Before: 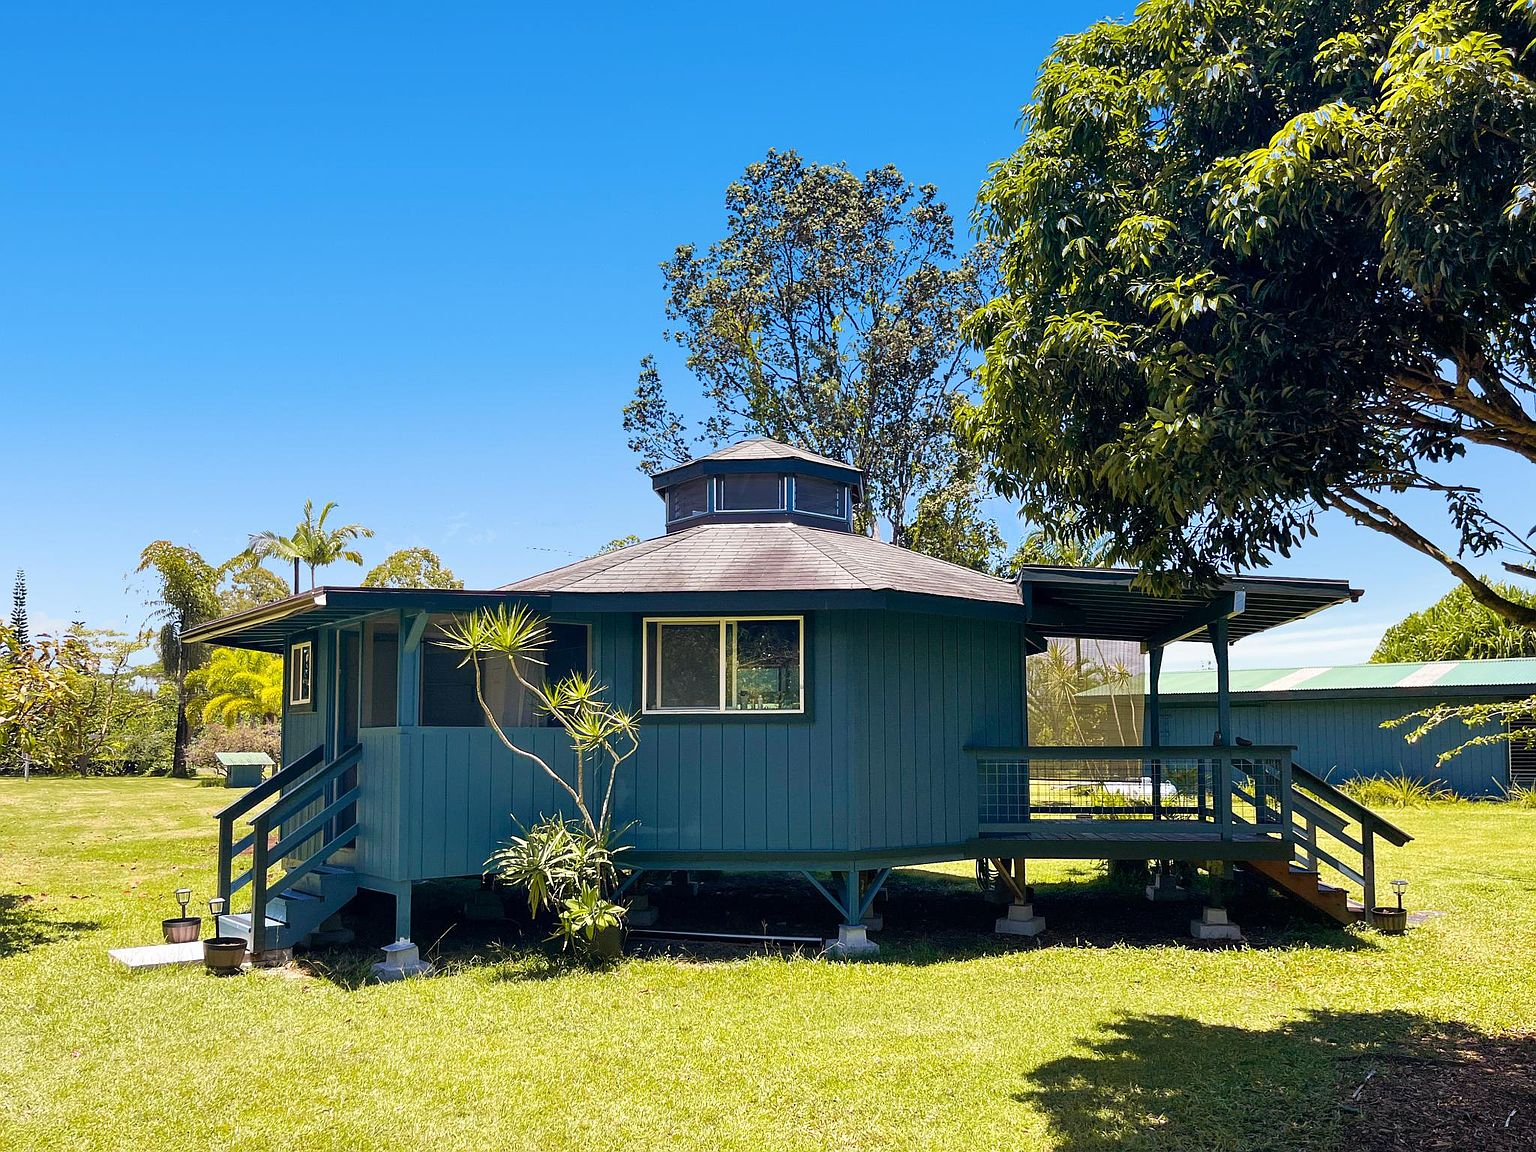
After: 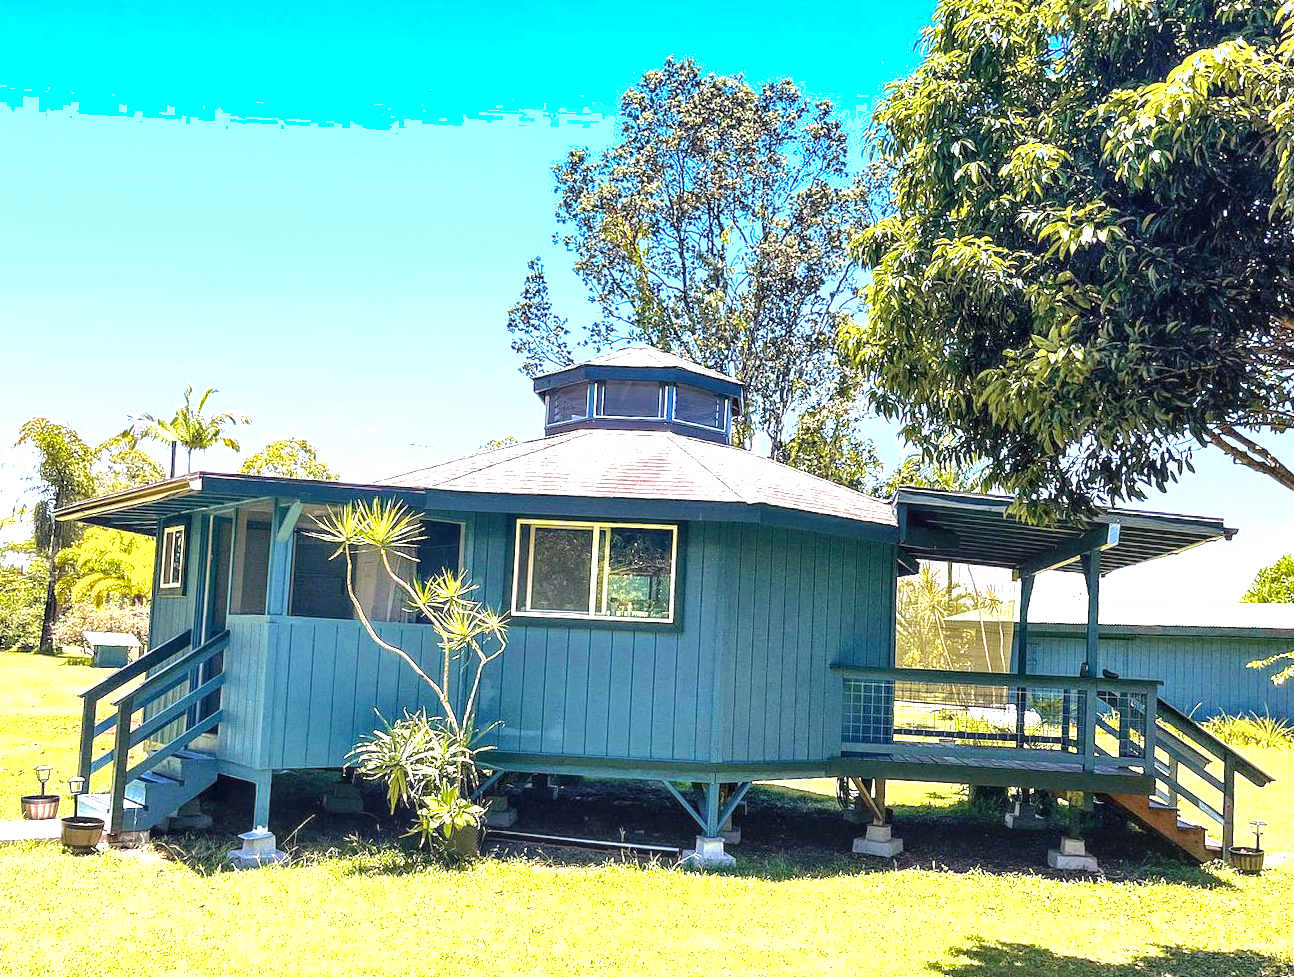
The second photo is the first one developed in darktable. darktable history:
exposure: black level correction 0, exposure 1.471 EV, compensate highlight preservation false
crop and rotate: angle -2.98°, left 5.243%, top 5.183%, right 4.731%, bottom 4.182%
local contrast: highlights 63%, detail 143%, midtone range 0.433
shadows and highlights: shadows 10.4, white point adjustment 1.05, highlights -39.47
